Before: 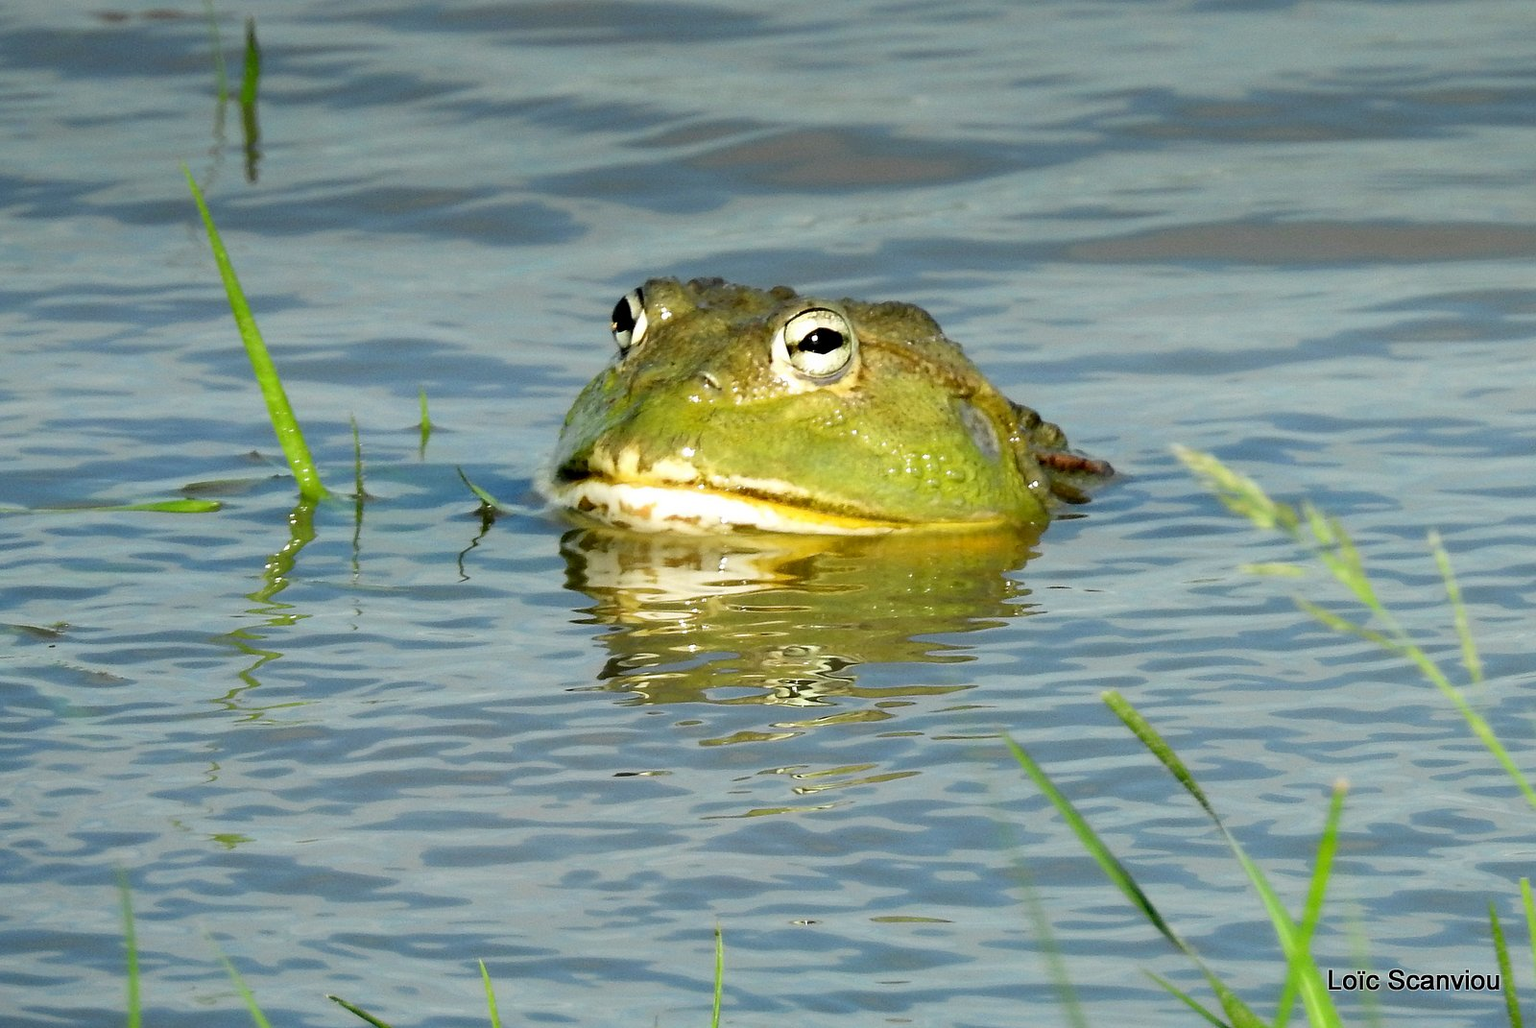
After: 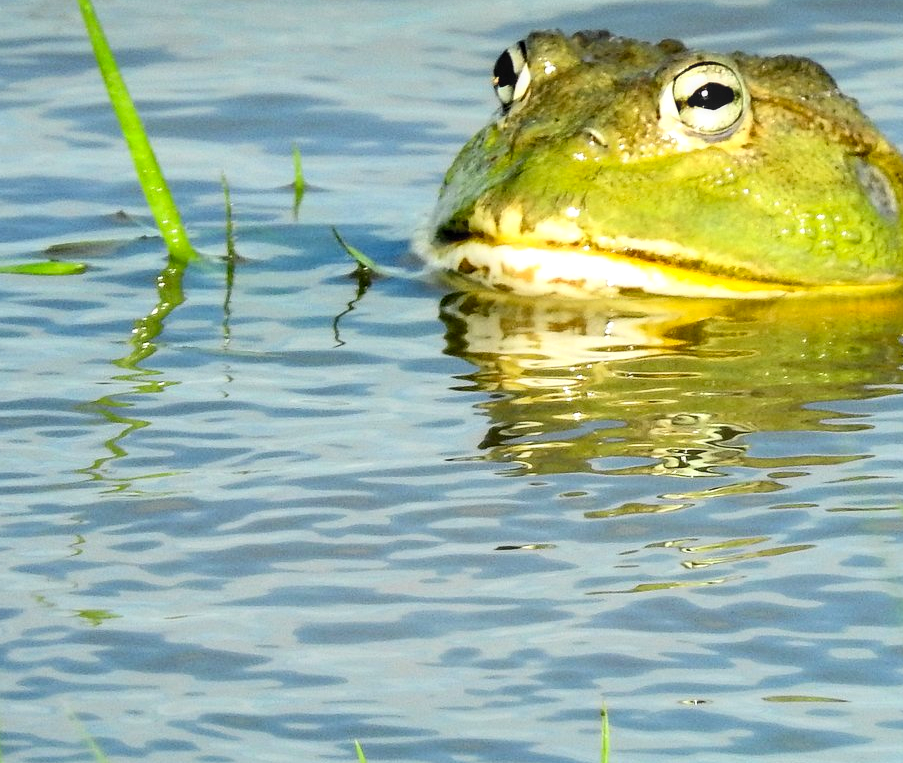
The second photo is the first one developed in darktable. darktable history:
local contrast: on, module defaults
contrast brightness saturation: contrast 0.196, brightness 0.163, saturation 0.223
crop: left 9.046%, top 24.22%, right 34.497%, bottom 4.504%
